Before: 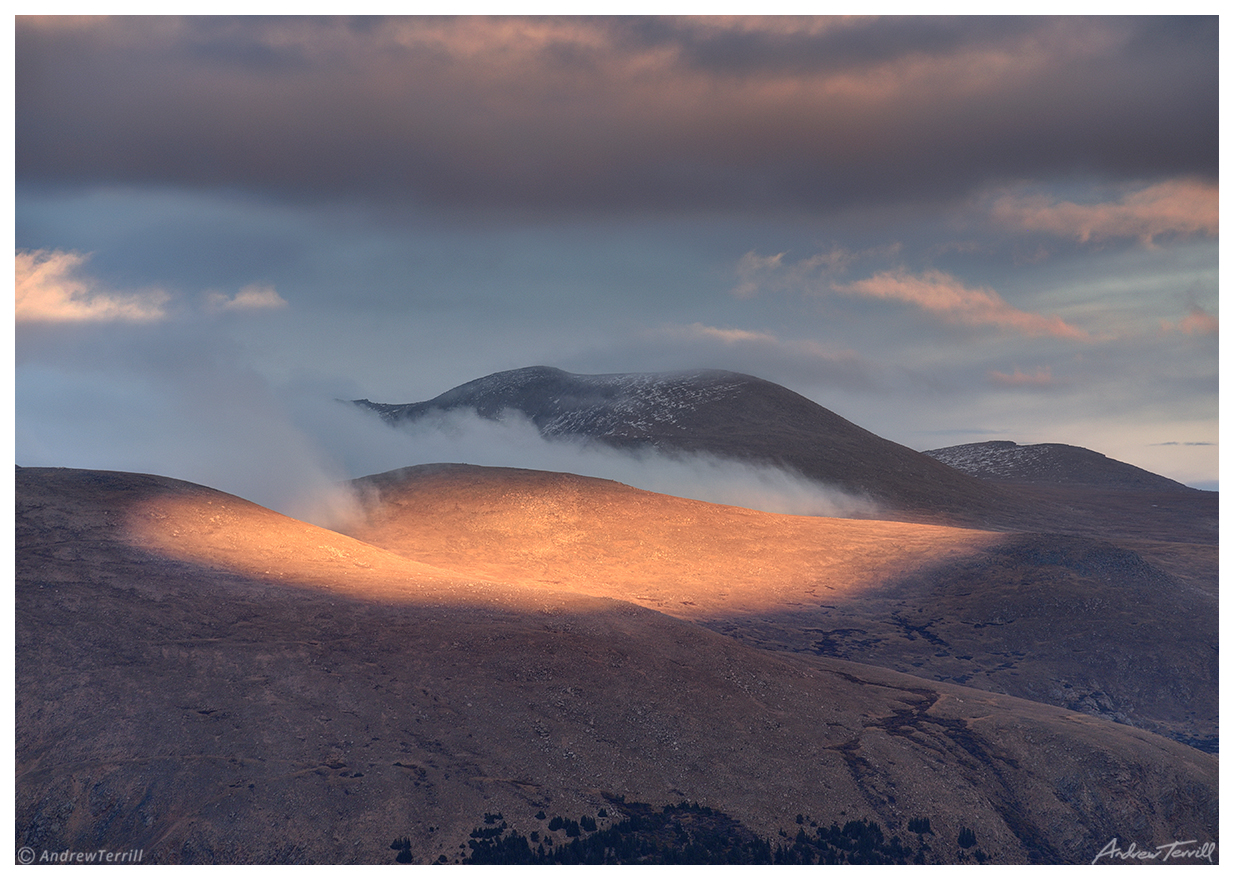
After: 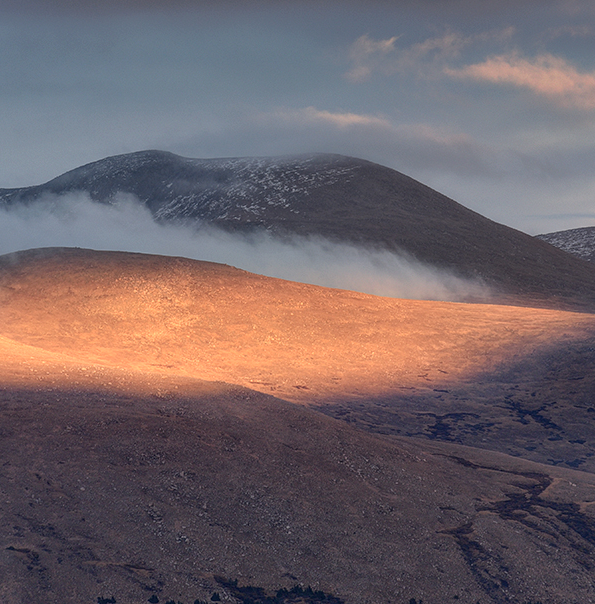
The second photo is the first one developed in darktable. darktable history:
crop: left 31.379%, top 24.658%, right 20.326%, bottom 6.628%
local contrast: highlights 100%, shadows 100%, detail 120%, midtone range 0.2
